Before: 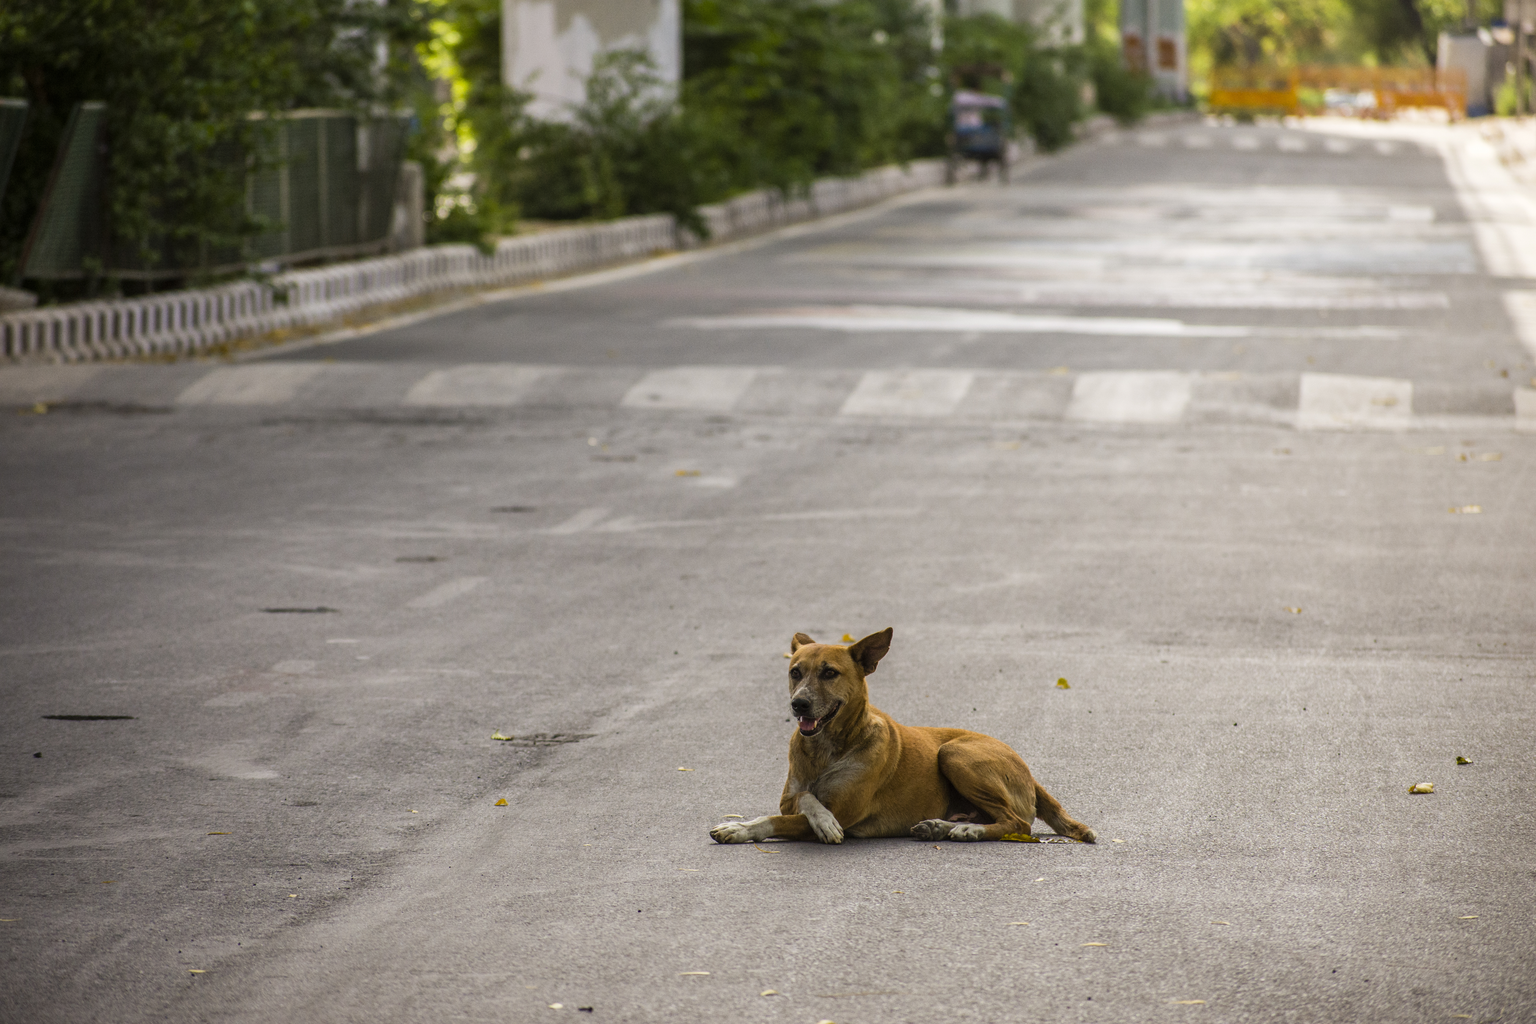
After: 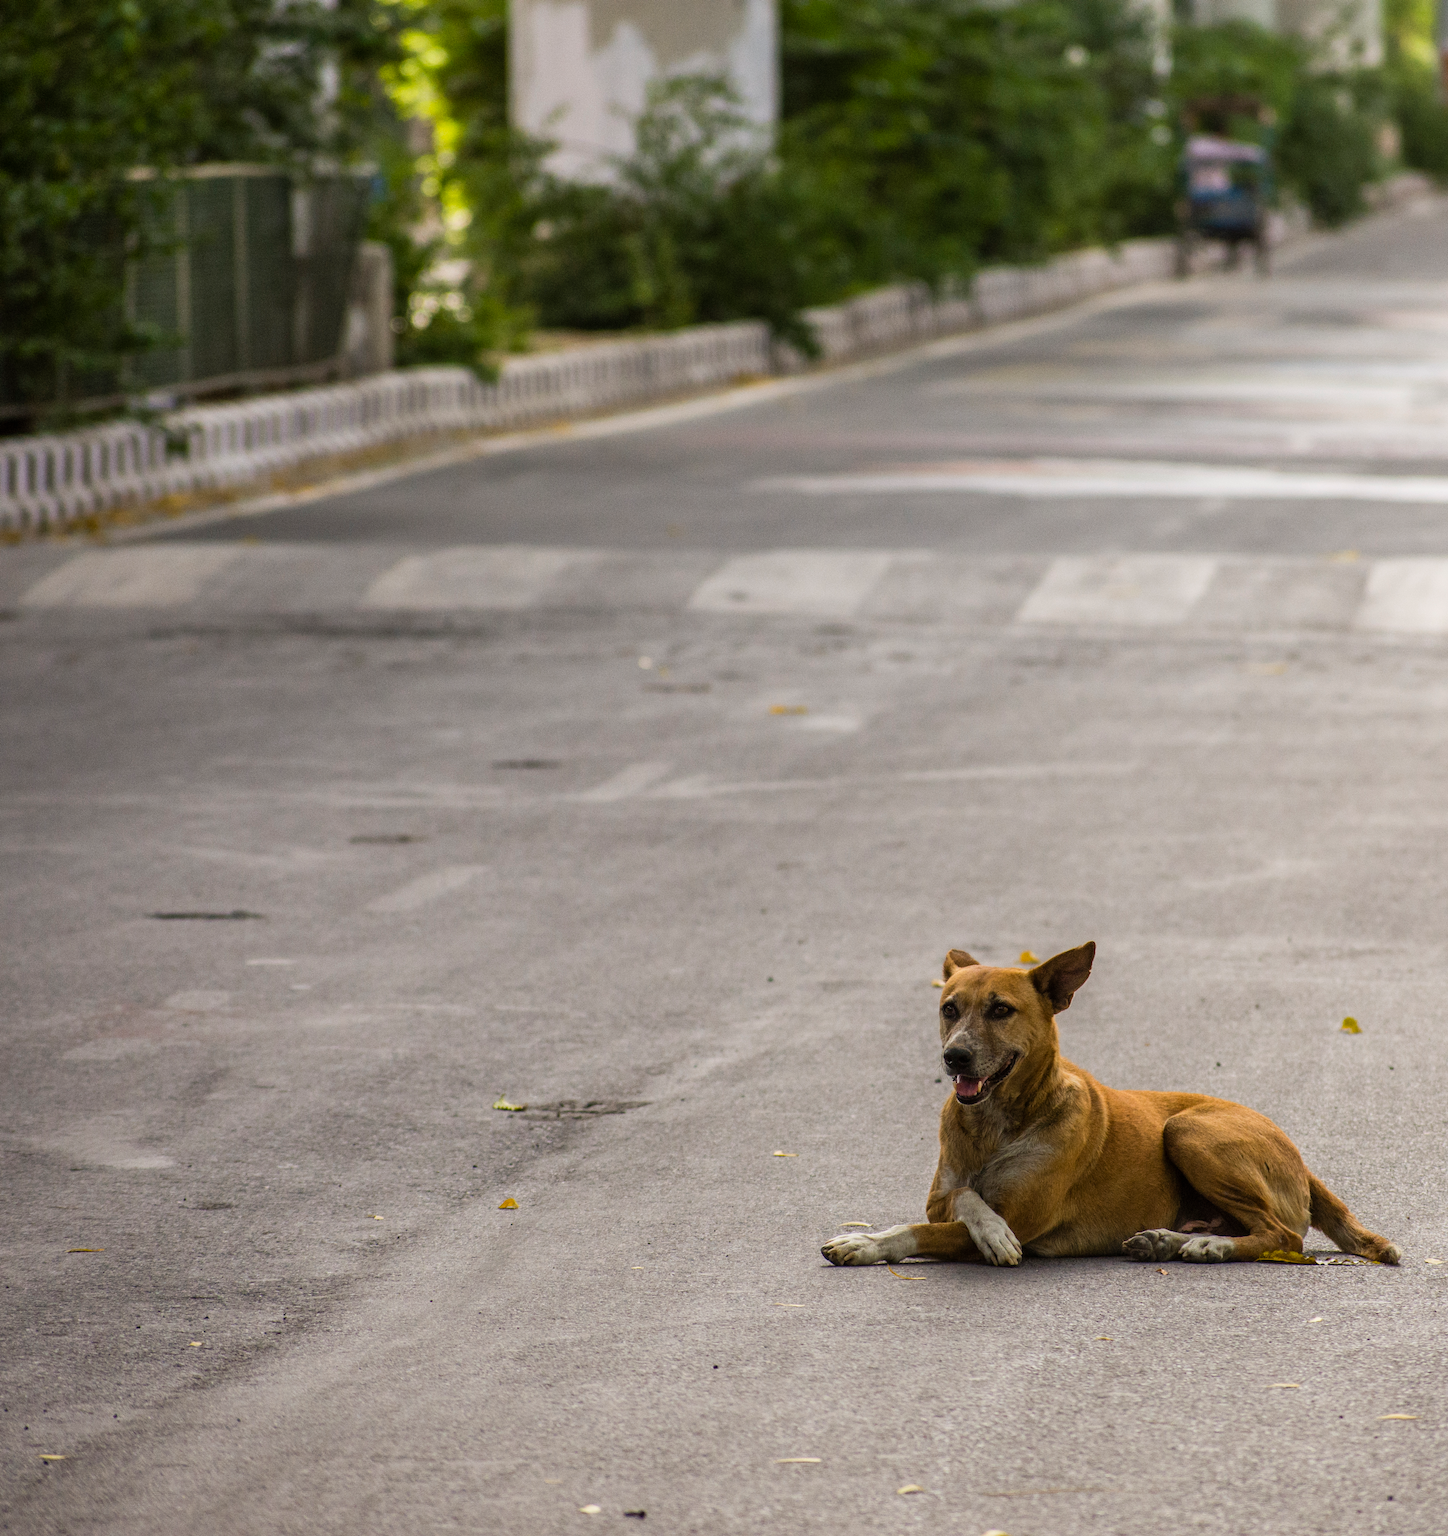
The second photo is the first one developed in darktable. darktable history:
crop: left 10.593%, right 26.525%
